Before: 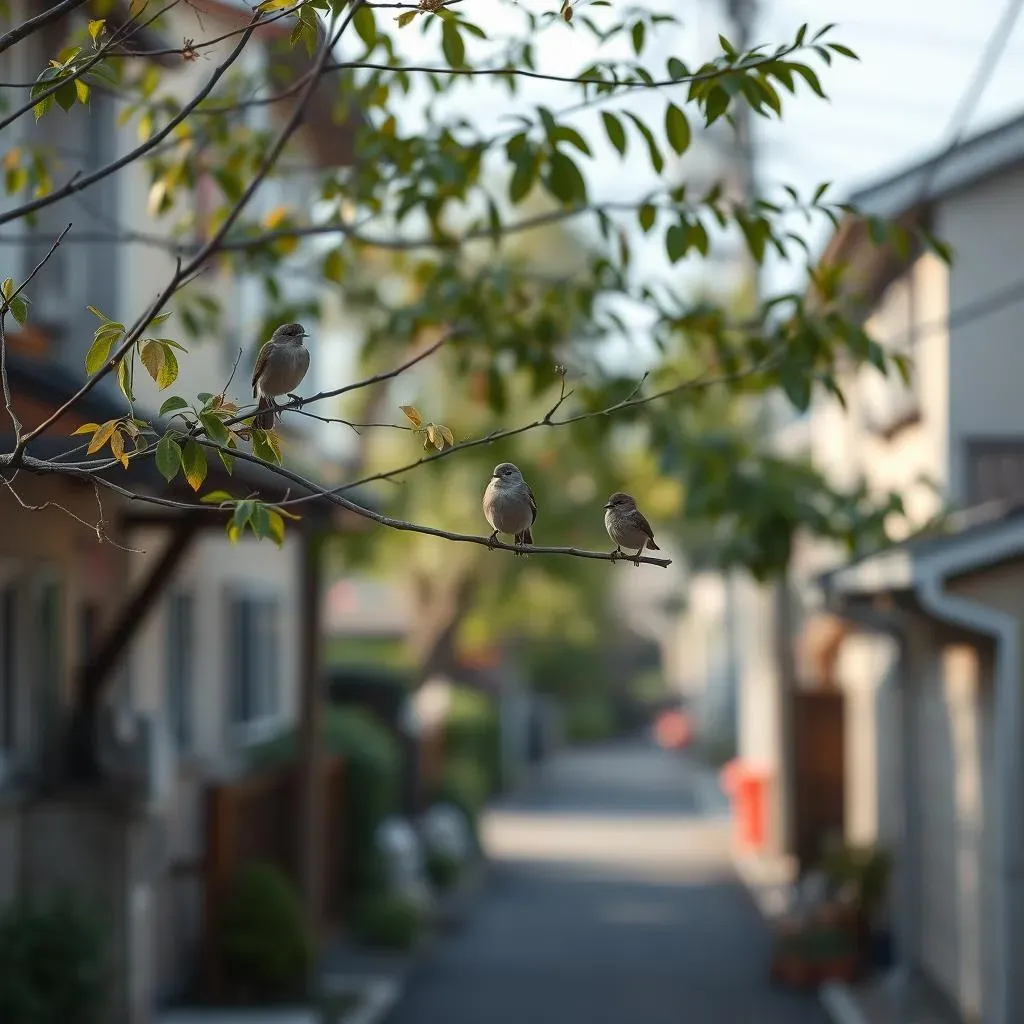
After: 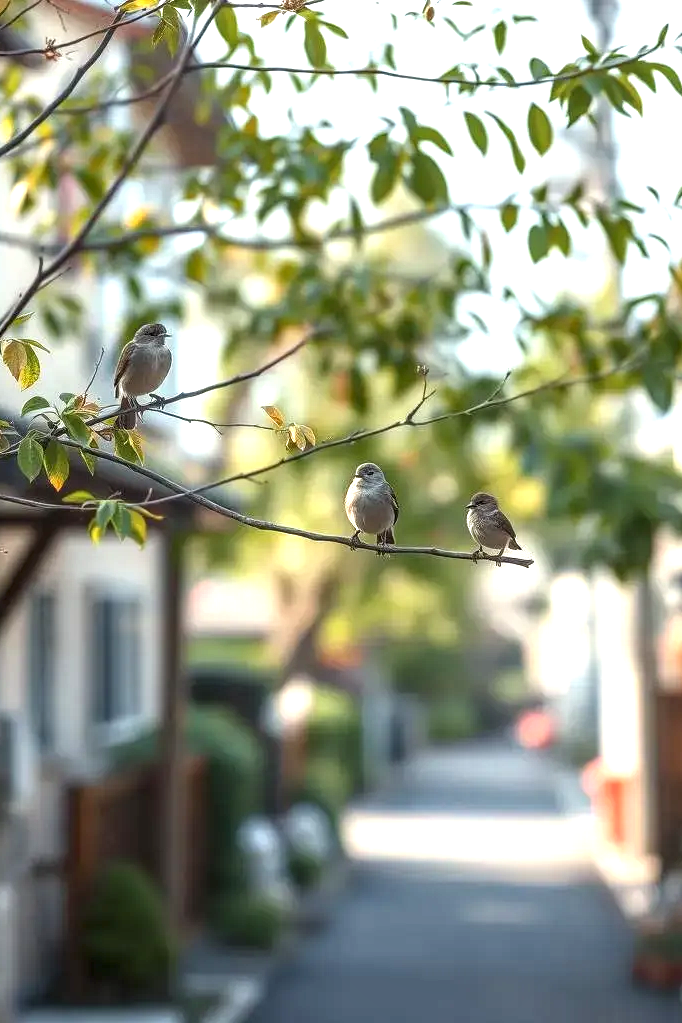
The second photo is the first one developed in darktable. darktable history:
local contrast: detail 130%
crop and rotate: left 13.537%, right 19.796%
exposure: black level correction 0, exposure 1.2 EV, compensate exposure bias true, compensate highlight preservation false
